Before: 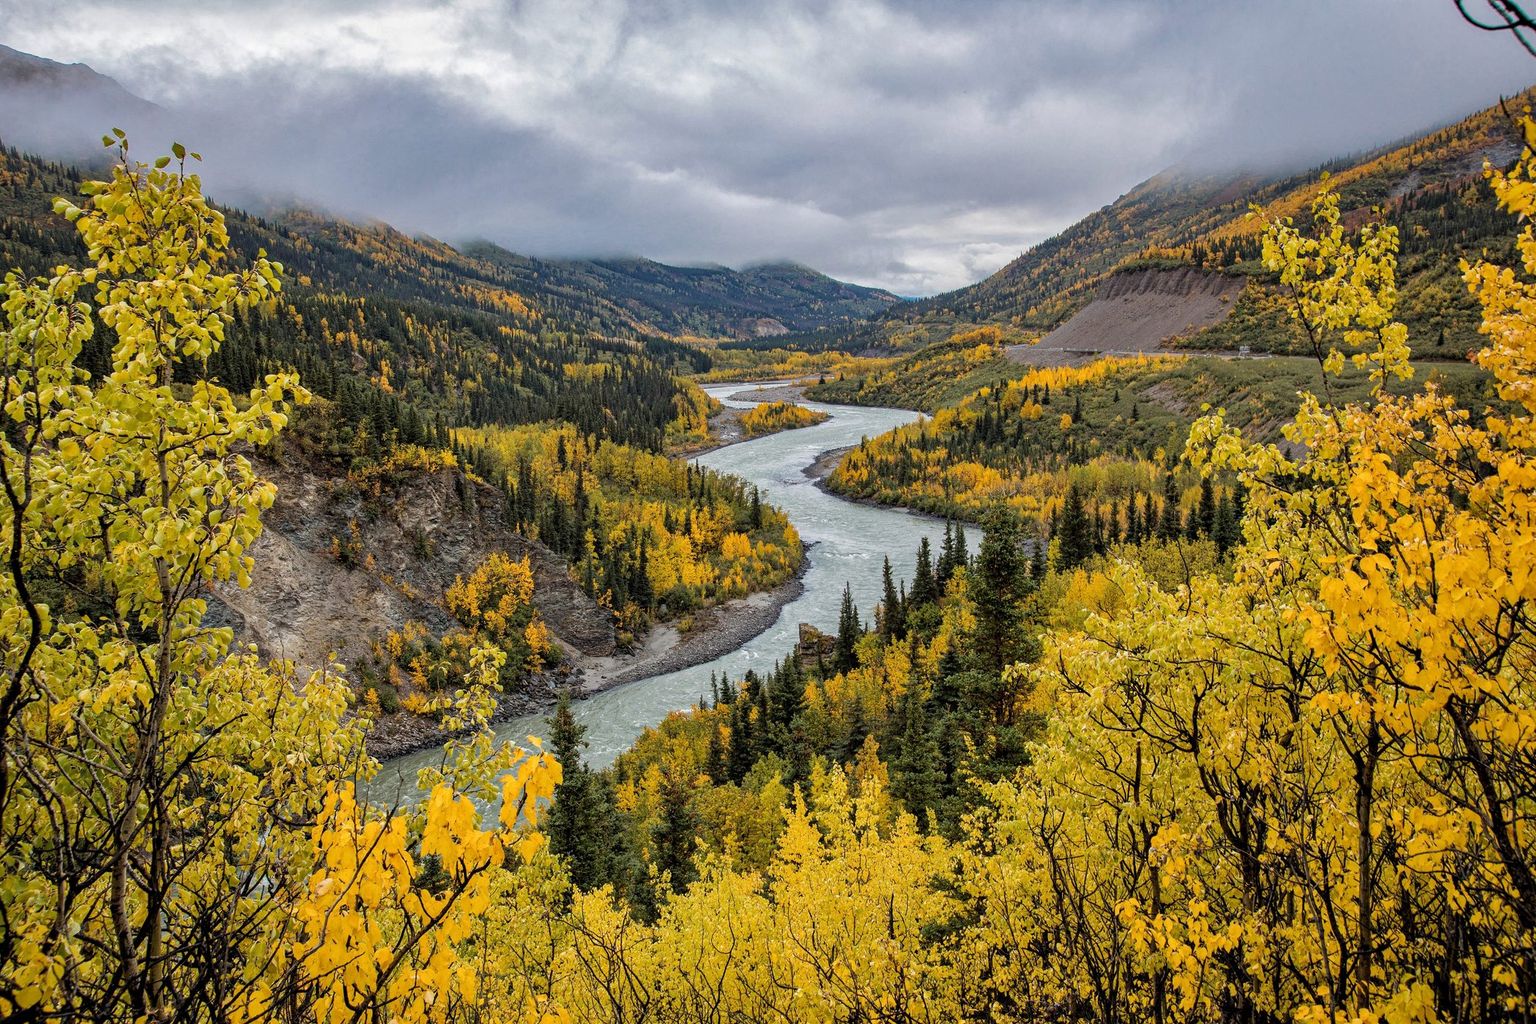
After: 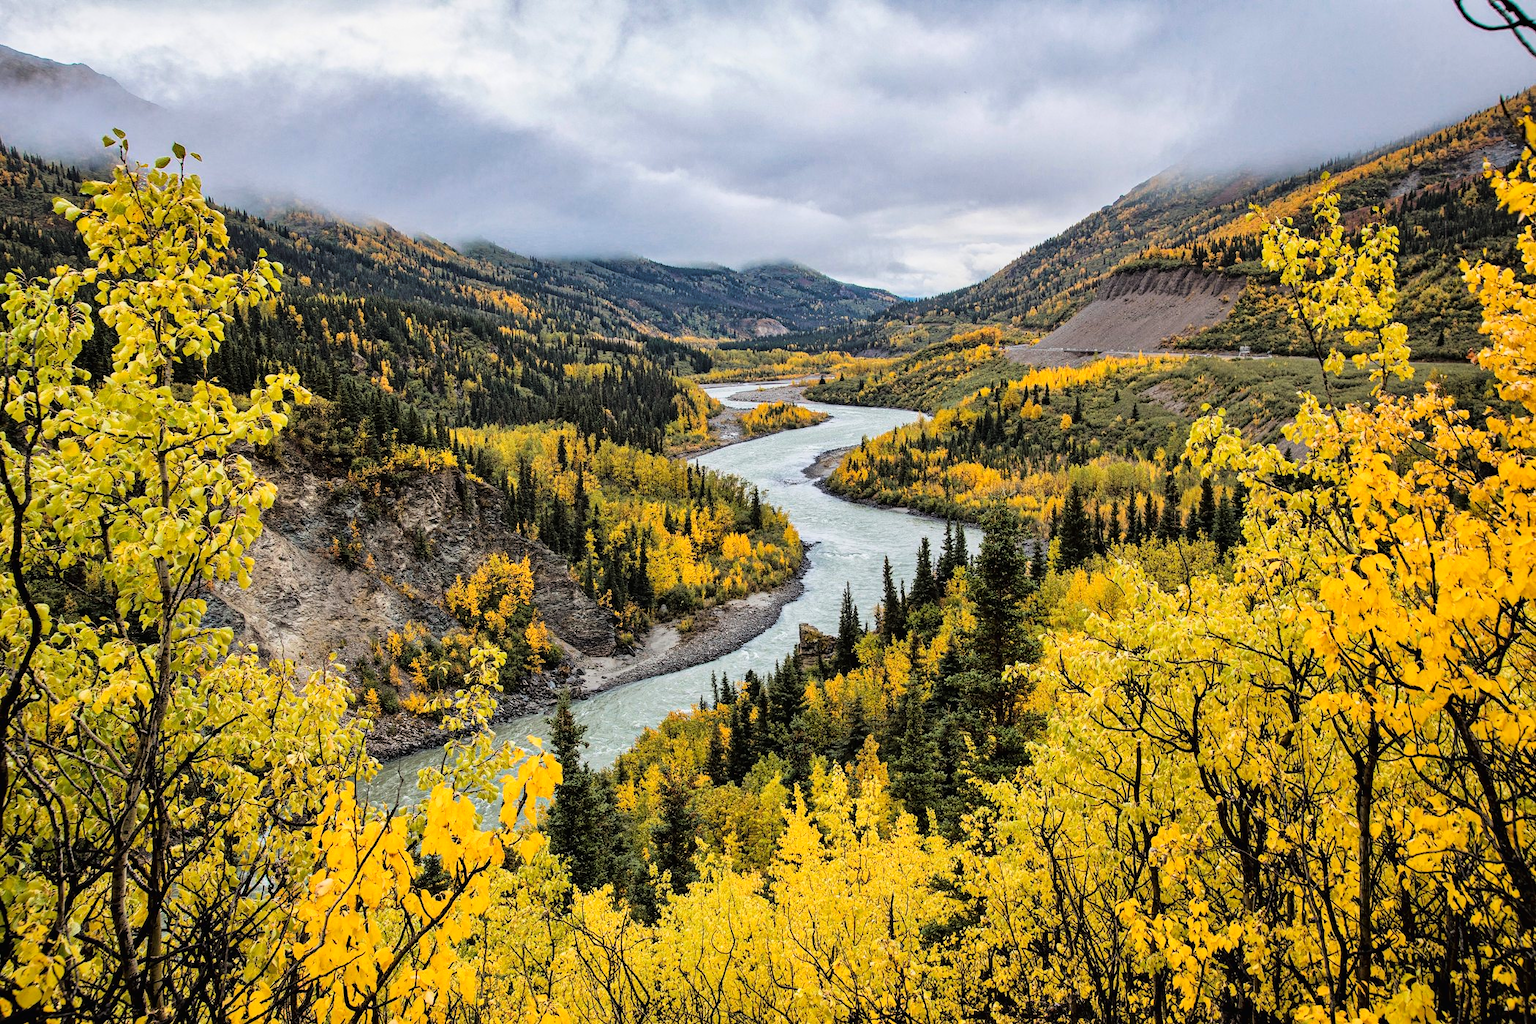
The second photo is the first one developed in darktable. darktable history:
tone curve: curves: ch0 [(0, 0.011) (0.053, 0.026) (0.174, 0.115) (0.398, 0.444) (0.673, 0.775) (0.829, 0.906) (0.991, 0.981)]; ch1 [(0, 0) (0.264, 0.22) (0.407, 0.373) (0.463, 0.457) (0.492, 0.501) (0.512, 0.513) (0.54, 0.543) (0.585, 0.617) (0.659, 0.686) (0.78, 0.8) (1, 1)]; ch2 [(0, 0) (0.438, 0.449) (0.473, 0.469) (0.503, 0.5) (0.523, 0.534) (0.562, 0.591) (0.612, 0.627) (0.701, 0.707) (1, 1)], color space Lab, linked channels, preserve colors none
